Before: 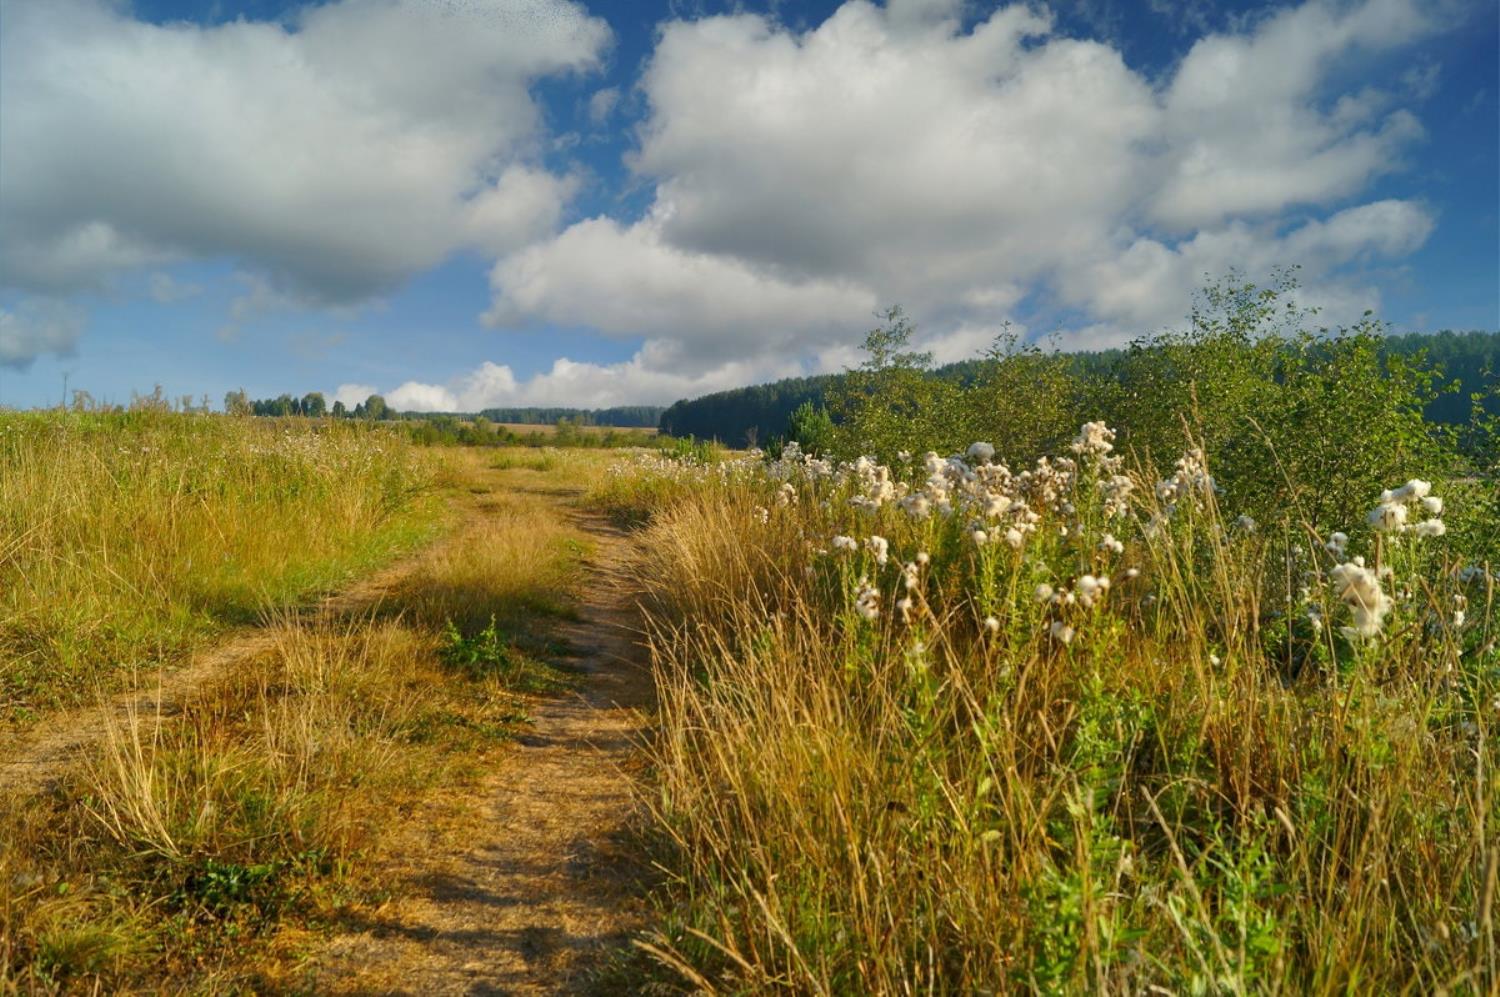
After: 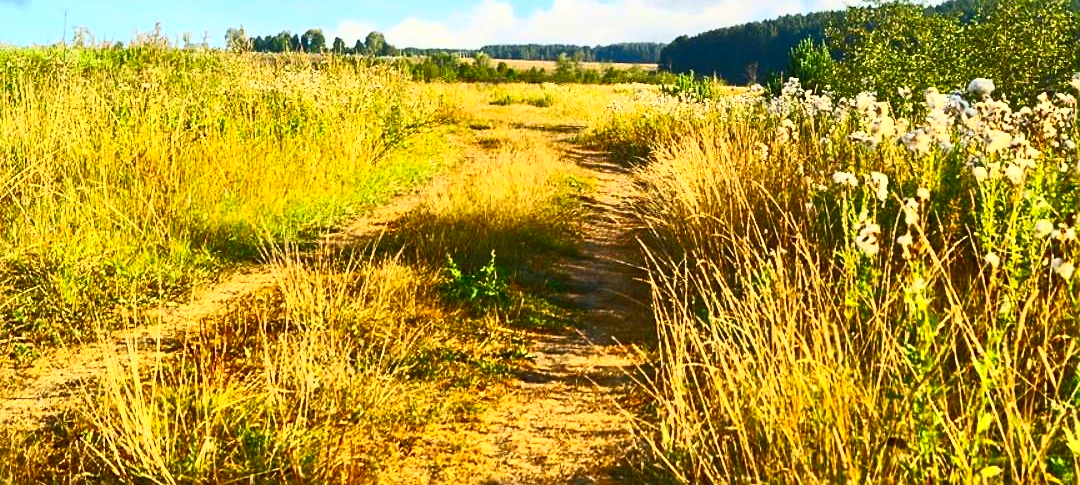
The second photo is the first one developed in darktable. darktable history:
contrast brightness saturation: contrast 0.82, brightness 0.588, saturation 0.579
sharpen: on, module defaults
crop: top 36.545%, right 27.942%, bottom 14.717%
